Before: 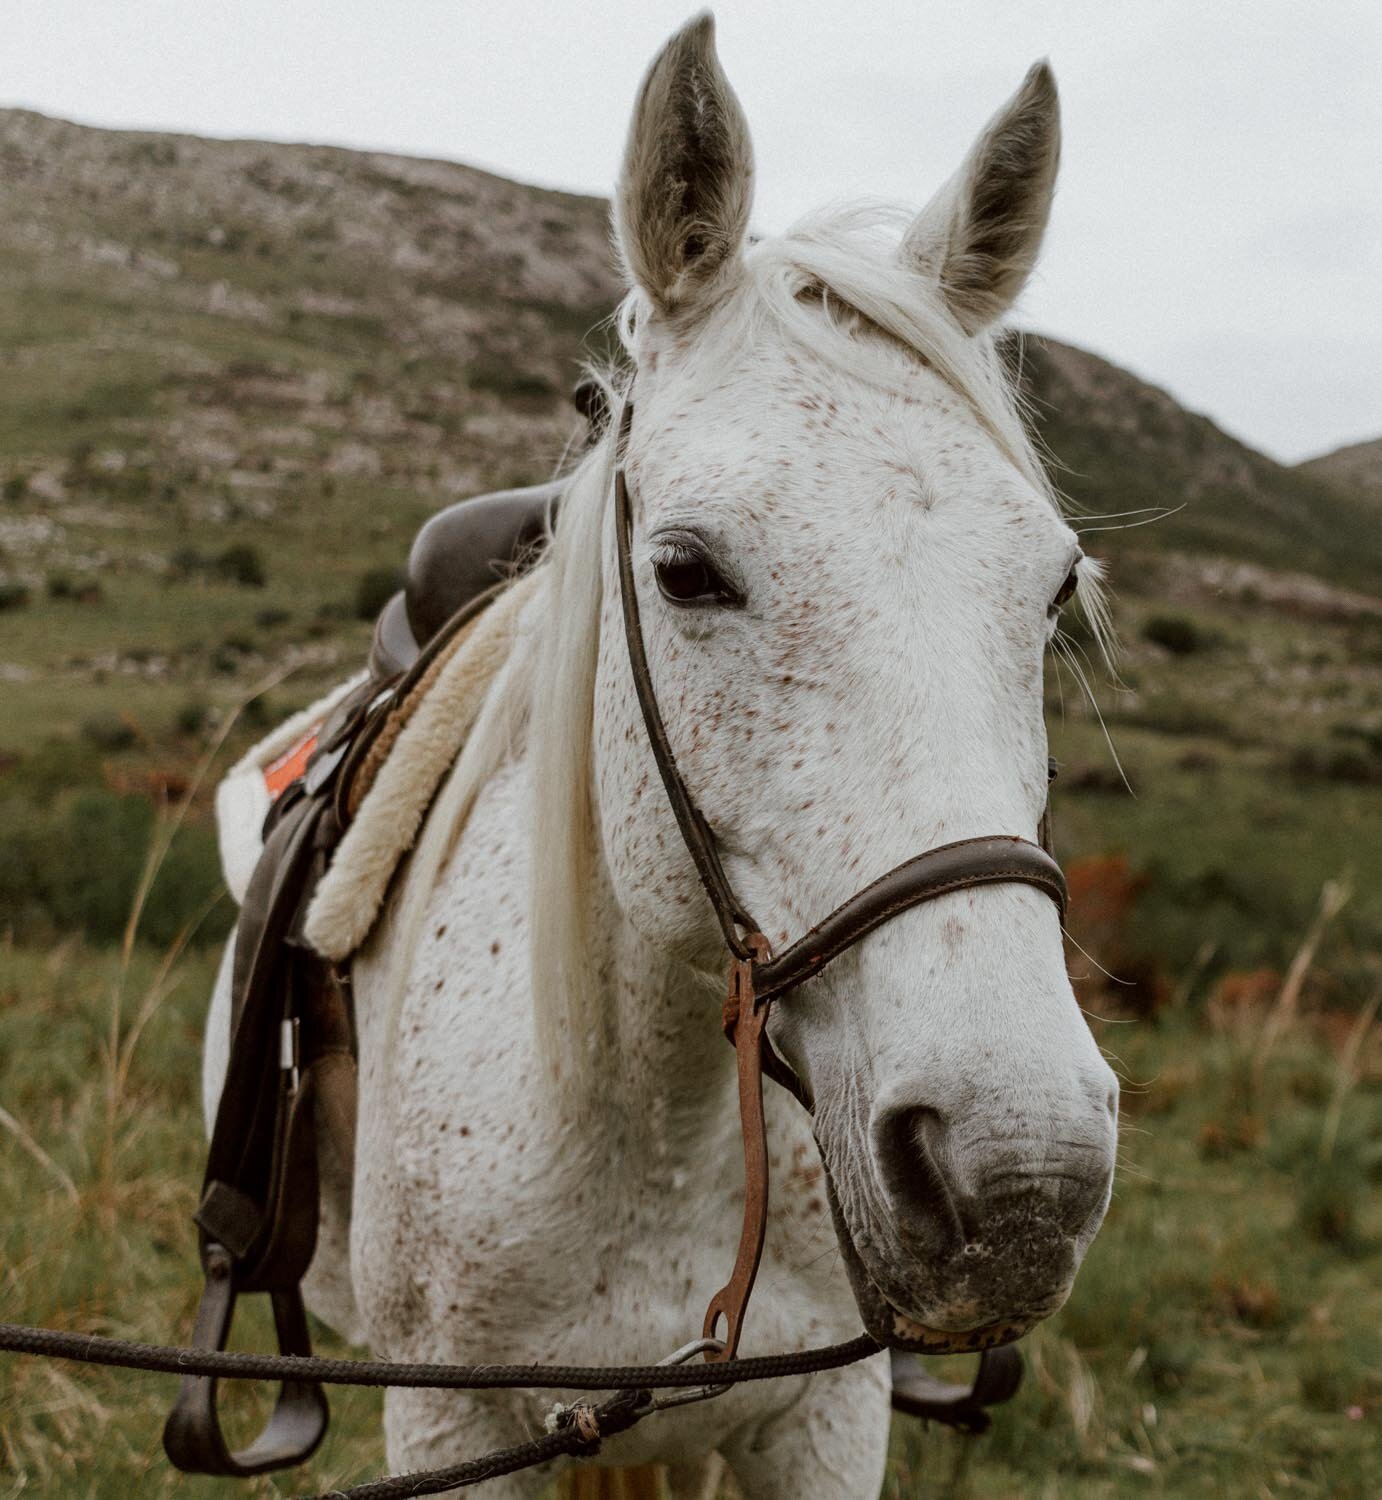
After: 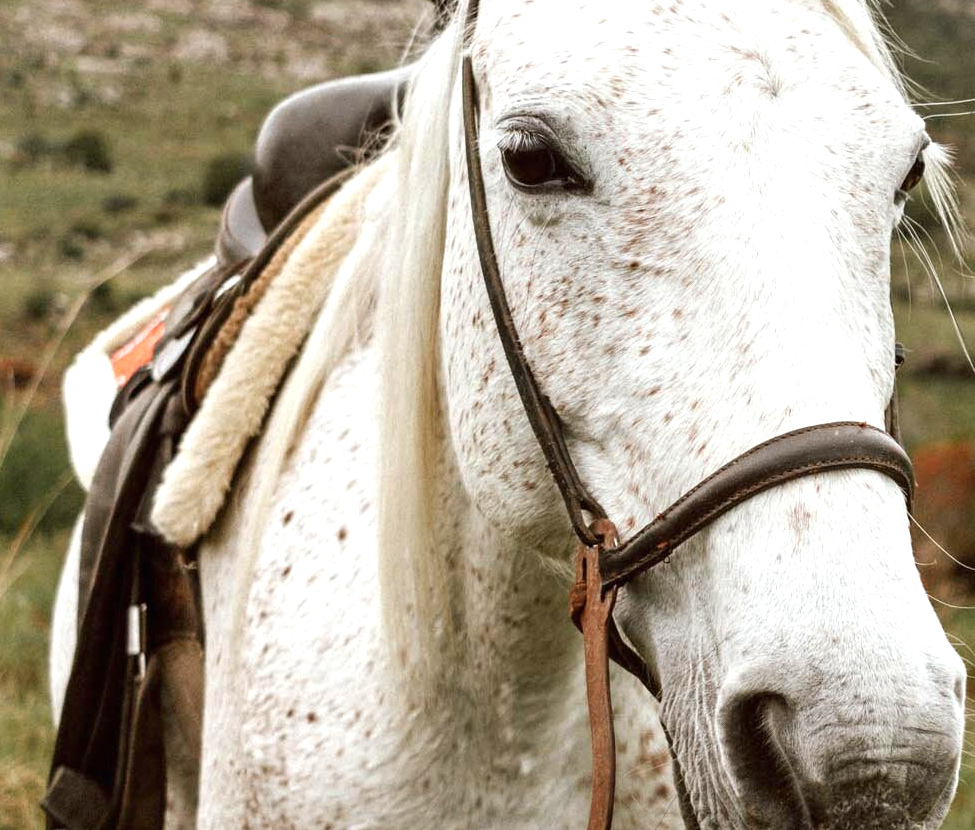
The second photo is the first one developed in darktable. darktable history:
crop: left 11.123%, top 27.61%, right 18.3%, bottom 17.034%
exposure: black level correction 0, exposure 1.1 EV, compensate exposure bias true, compensate highlight preservation false
